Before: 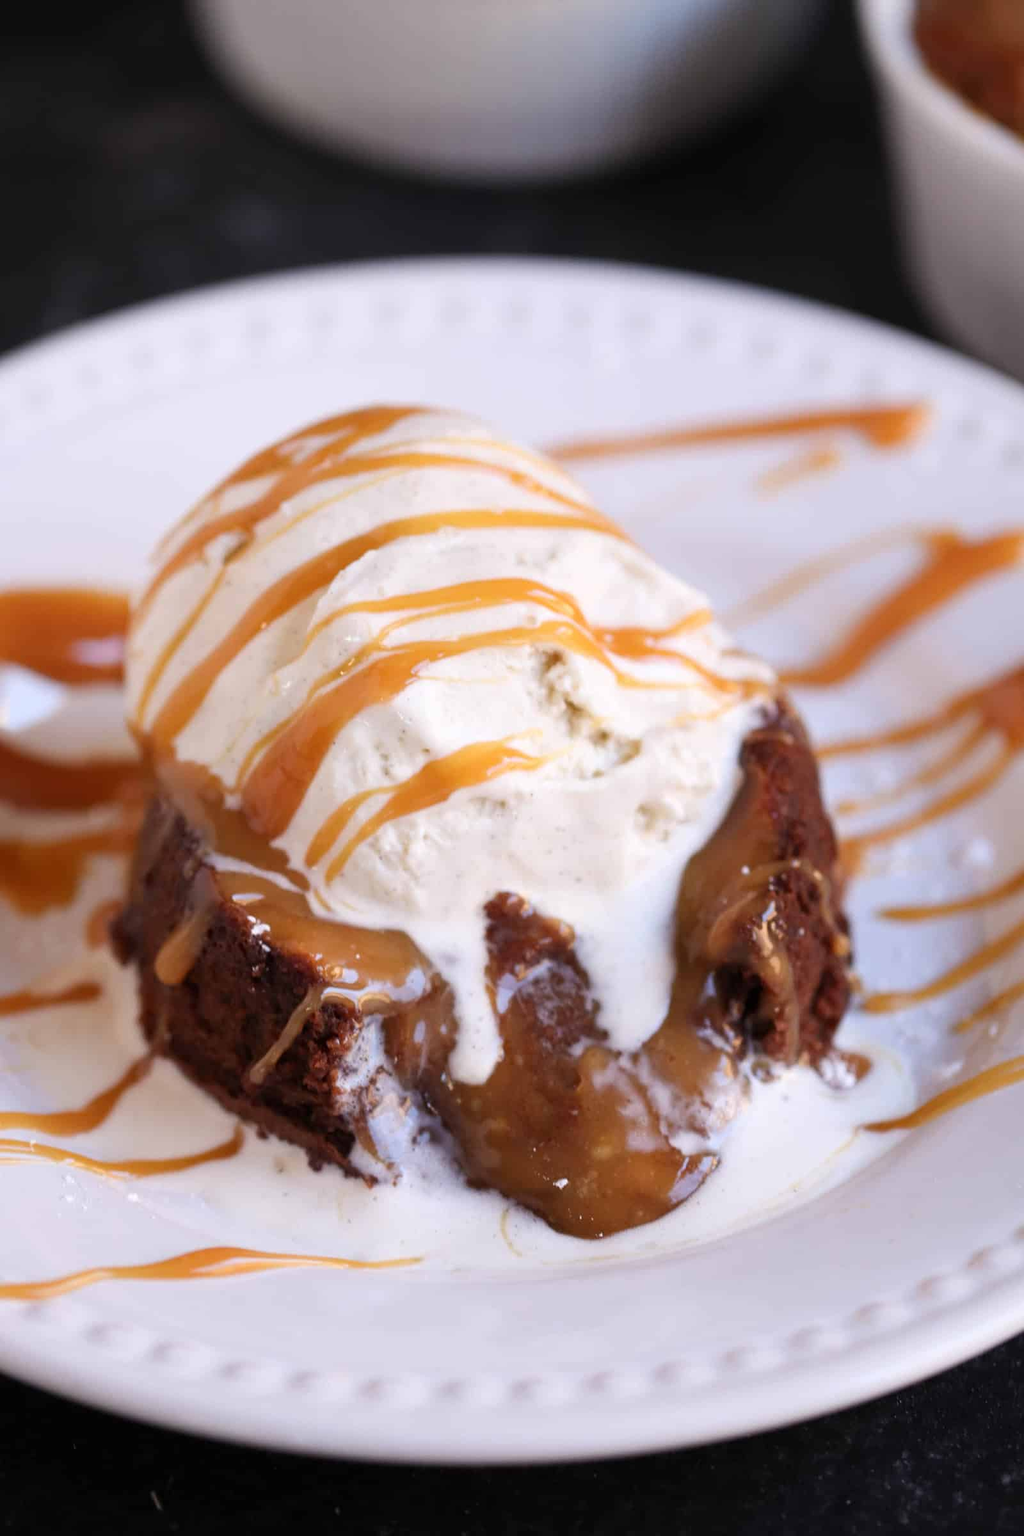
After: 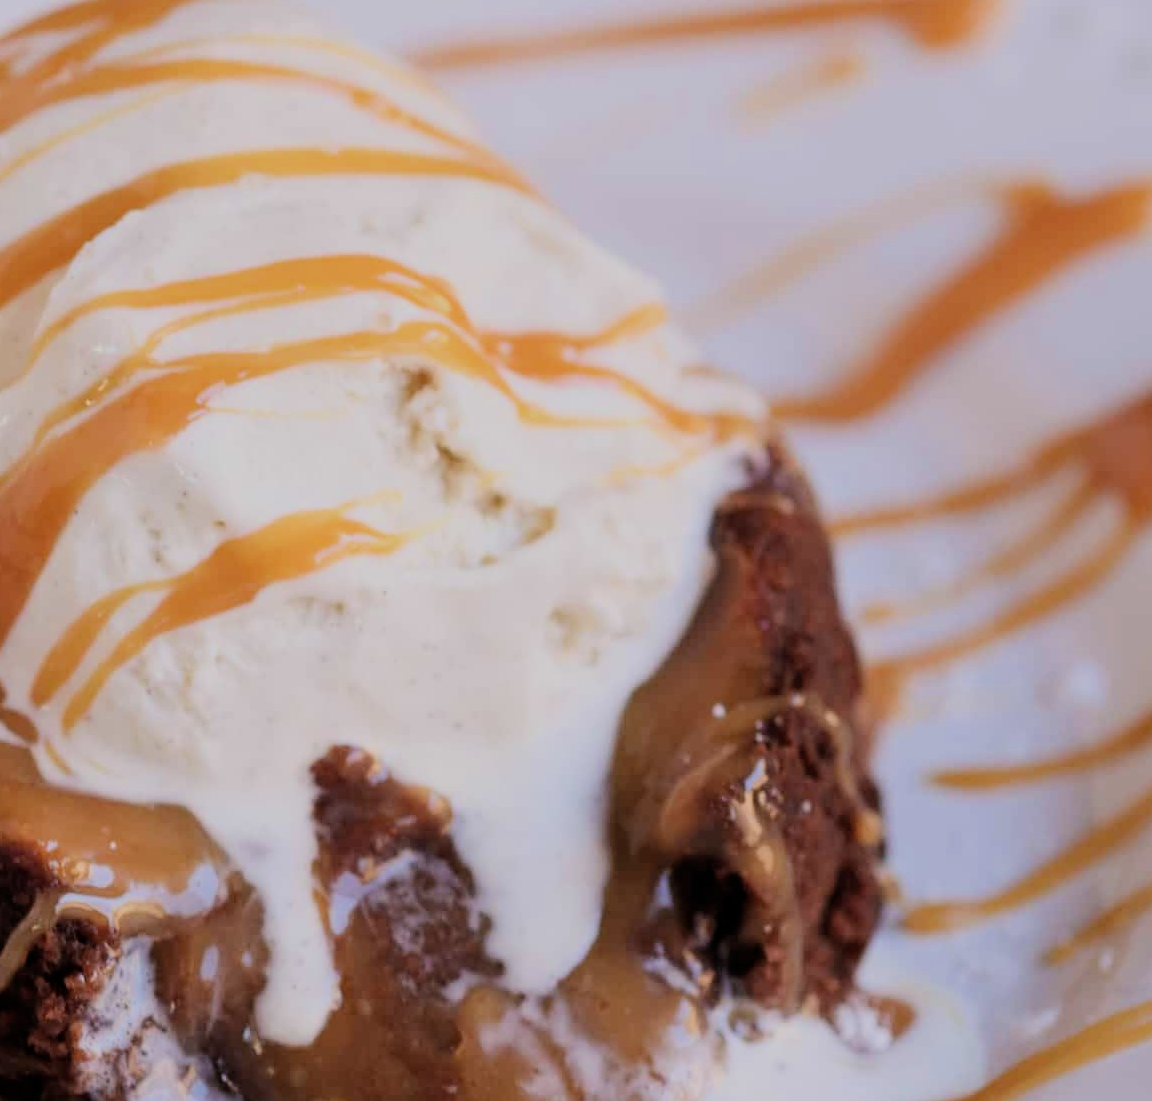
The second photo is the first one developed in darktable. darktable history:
filmic rgb: black relative exposure -7.15 EV, white relative exposure 5.36 EV, hardness 3.02, color science v6 (2022)
crop and rotate: left 27.938%, top 27.046%, bottom 27.046%
color zones: curves: ch1 [(0, 0.469) (0.01, 0.469) (0.12, 0.446) (0.248, 0.469) (0.5, 0.5) (0.748, 0.5) (0.99, 0.469) (1, 0.469)]
